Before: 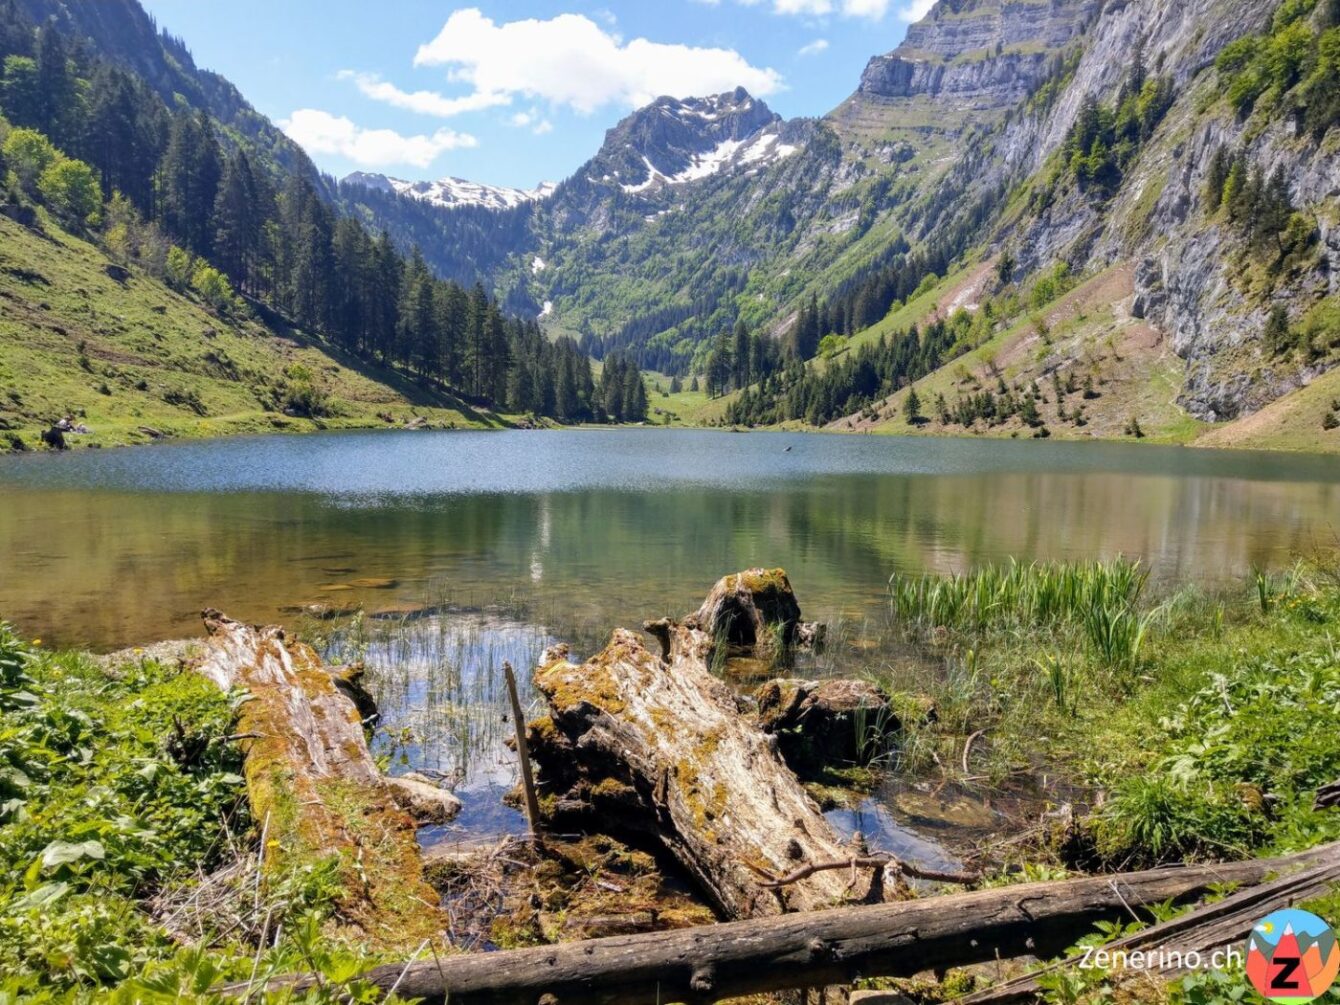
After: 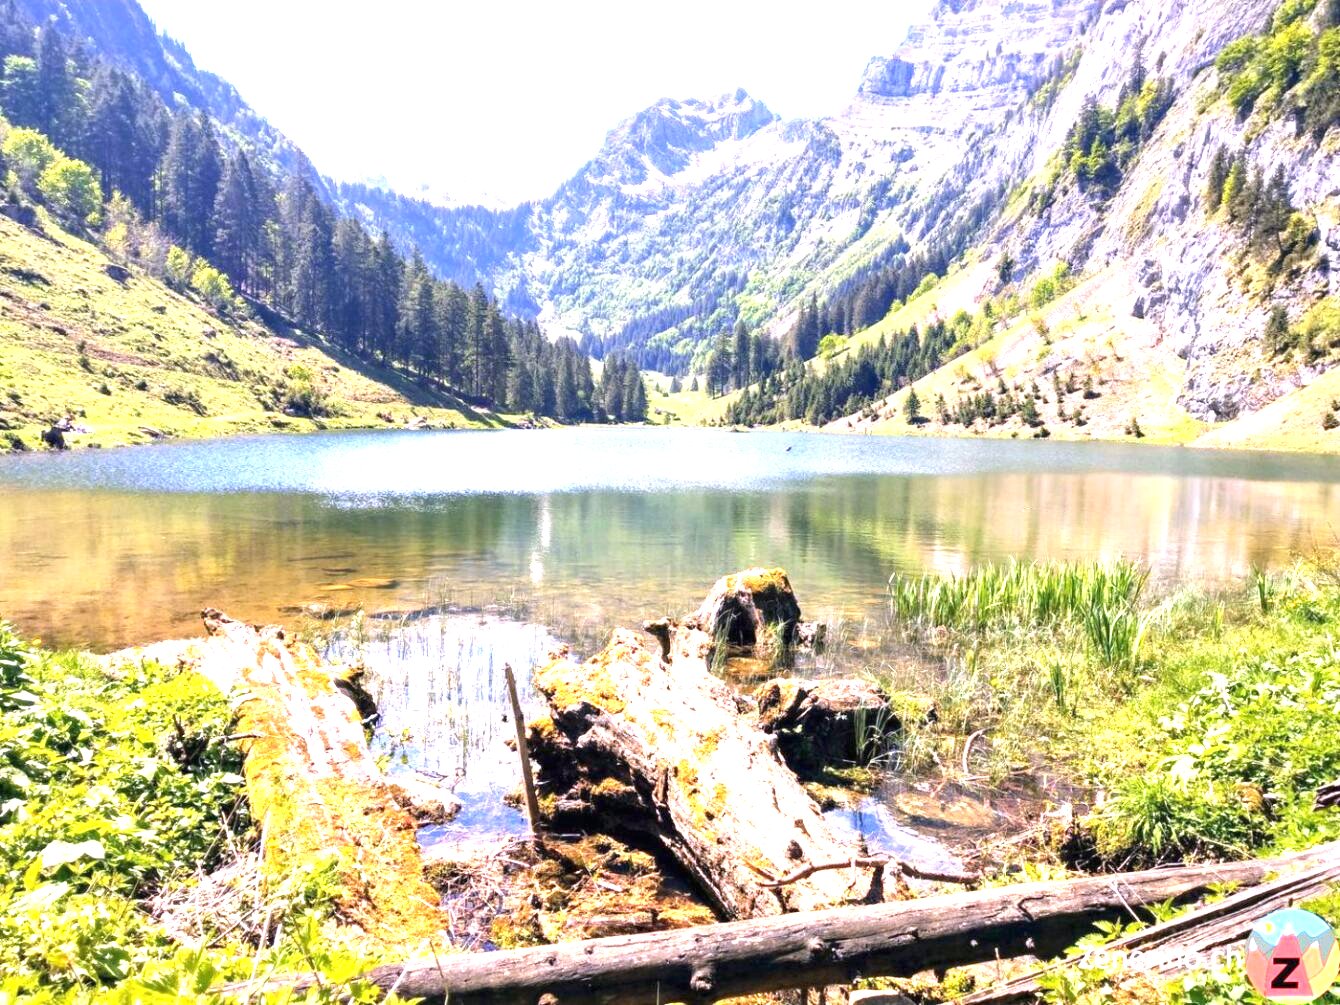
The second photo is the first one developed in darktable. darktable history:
white balance: red 1.066, blue 1.119
exposure: black level correction 0, exposure 1.75 EV, compensate exposure bias true, compensate highlight preservation false
